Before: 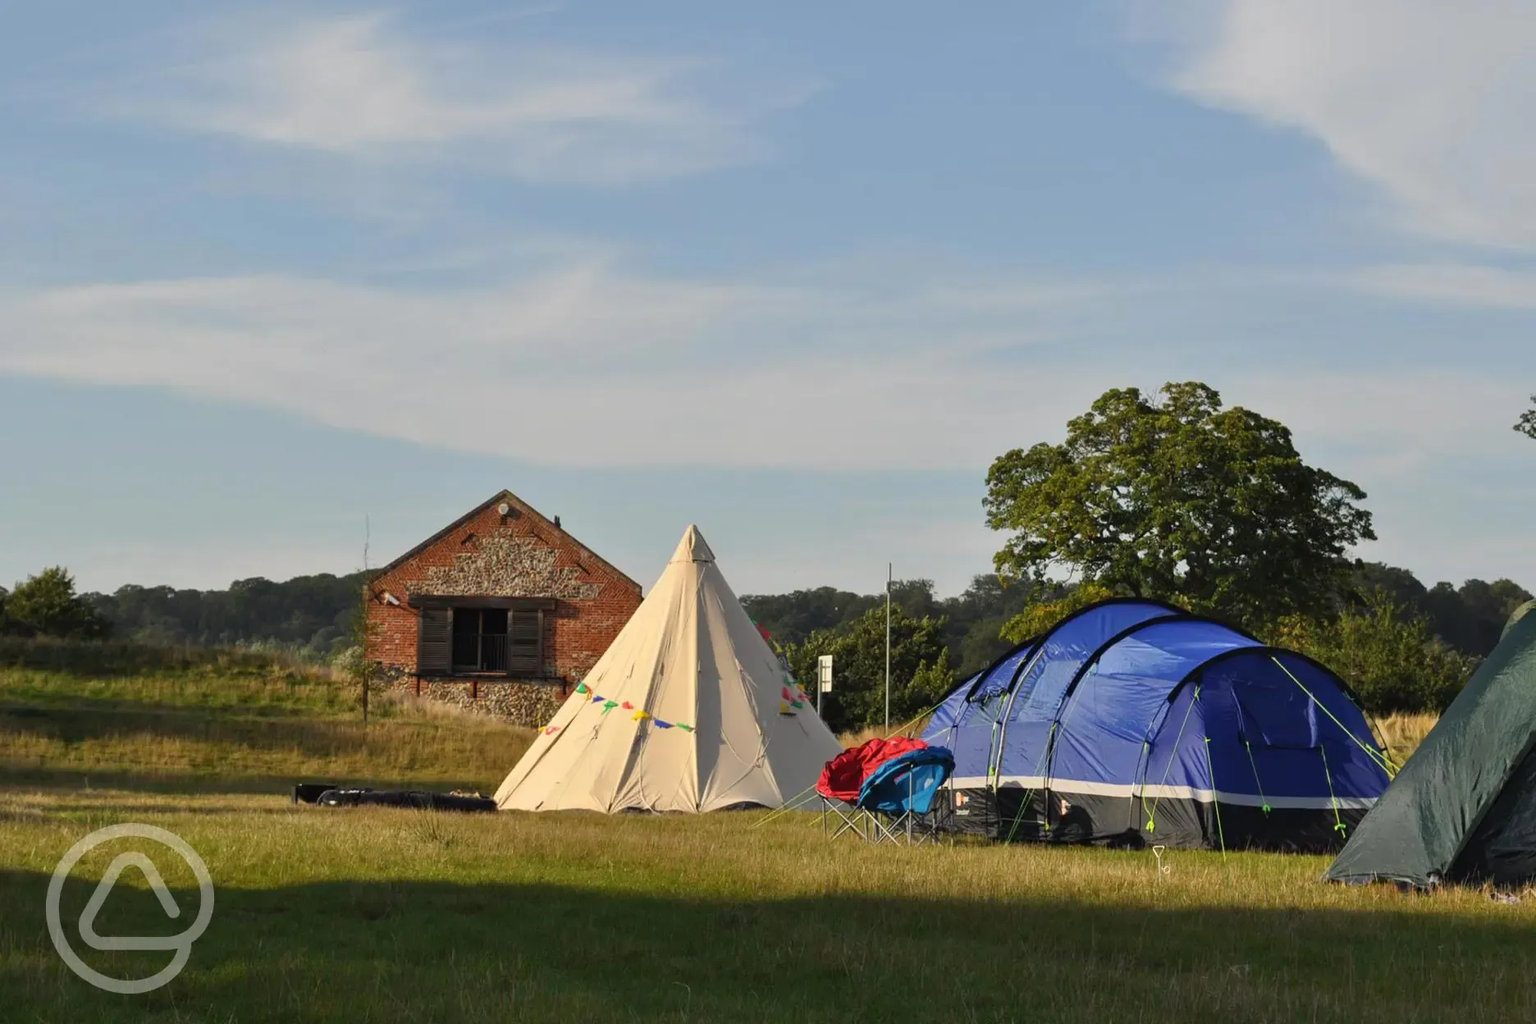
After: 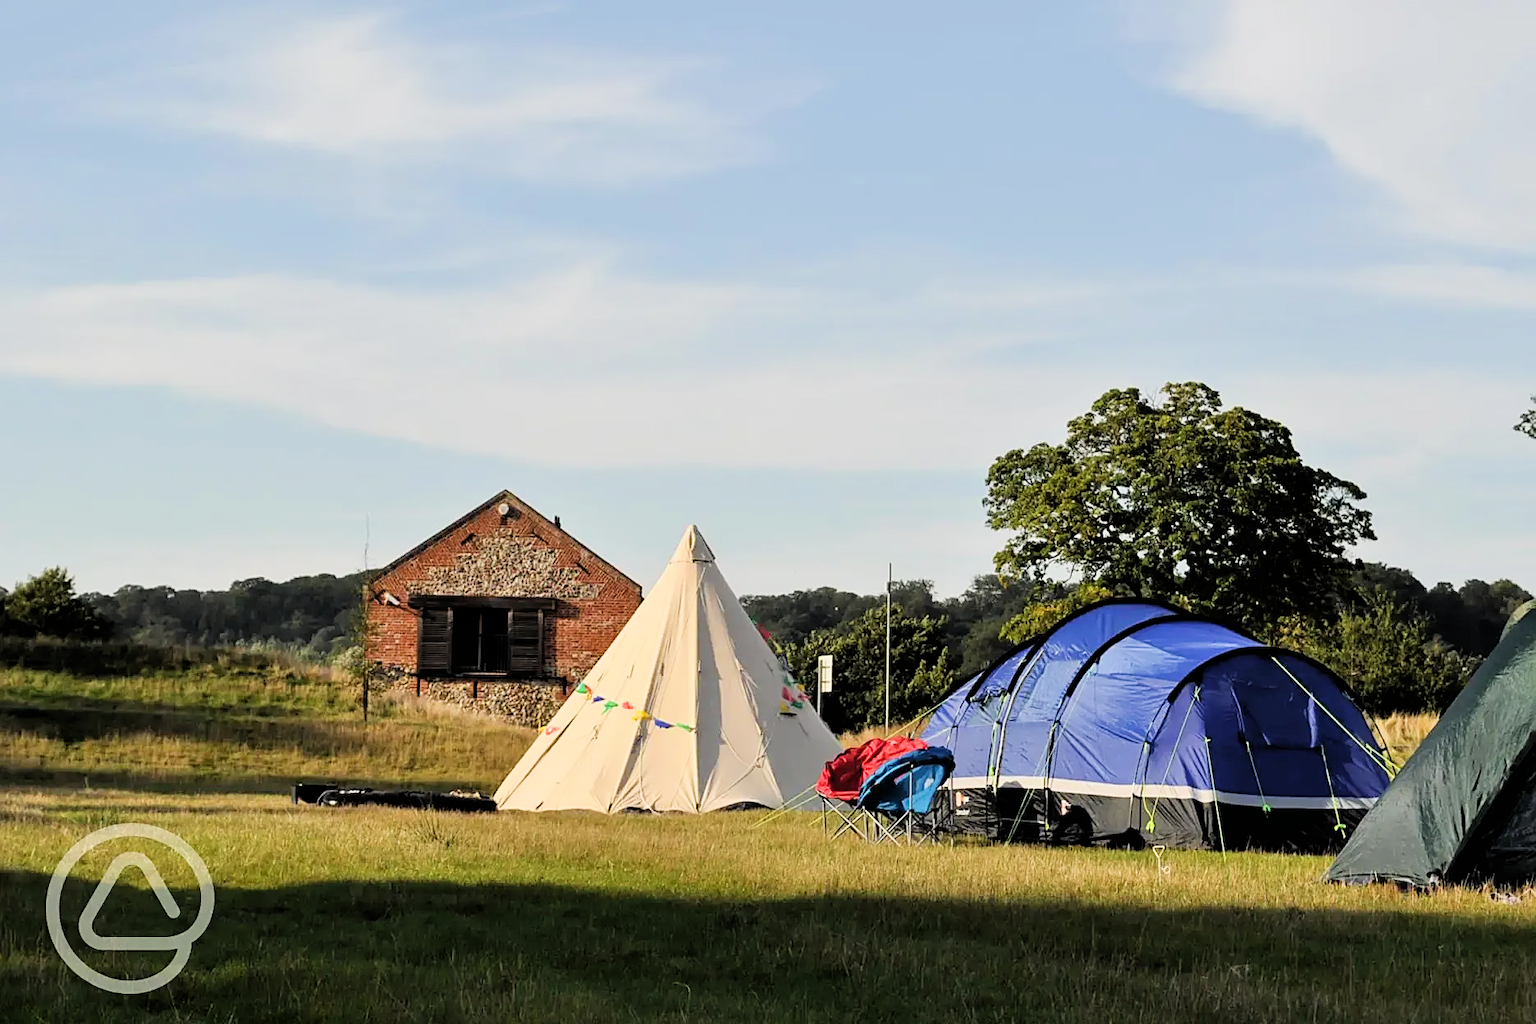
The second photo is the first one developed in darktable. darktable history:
filmic rgb: black relative exposure -5.01 EV, white relative exposure 3.98 EV, hardness 2.9, contrast 1.186
sharpen: on, module defaults
exposure: black level correction 0, exposure 0.4 EV, compensate highlight preservation false
shadows and highlights: shadows 11.07, white point adjustment 1.1, highlights -0.27, soften with gaussian
tone equalizer: -8 EV -0.378 EV, -7 EV -0.407 EV, -6 EV -0.367 EV, -5 EV -0.193 EV, -3 EV 0.249 EV, -2 EV 0.324 EV, -1 EV 0.397 EV, +0 EV 0.421 EV
